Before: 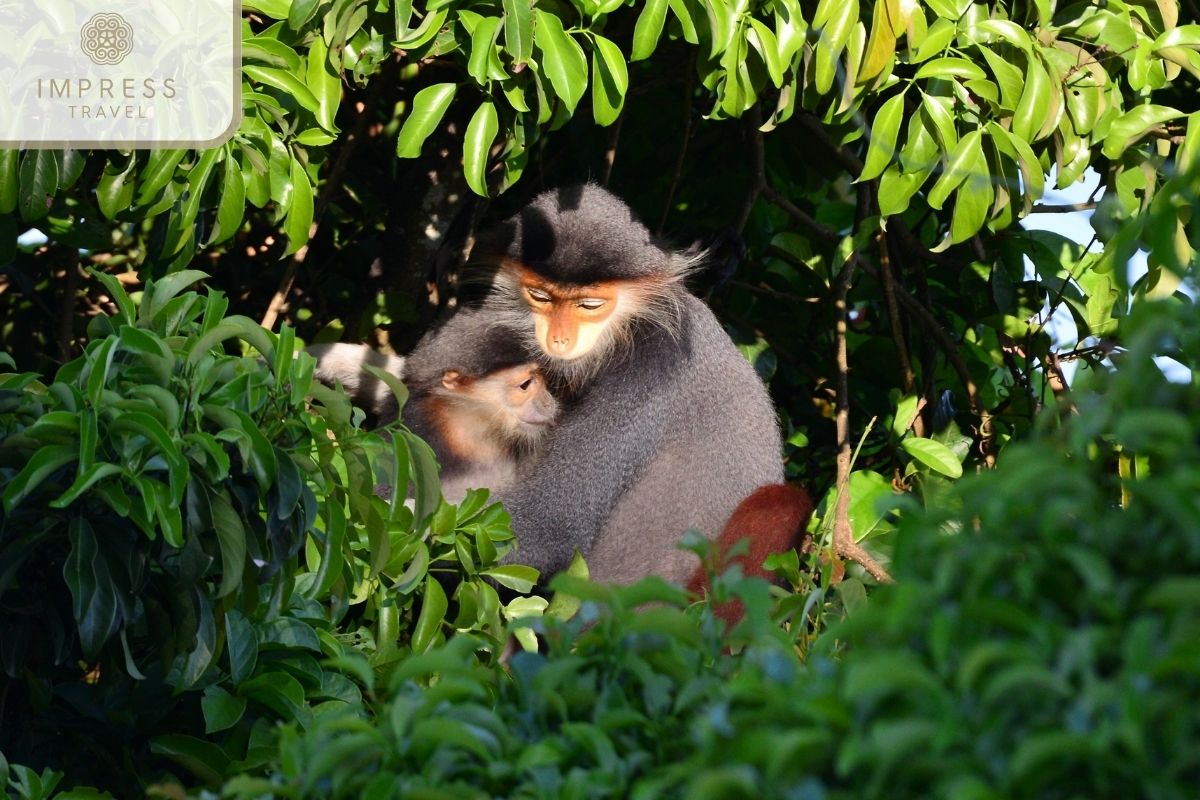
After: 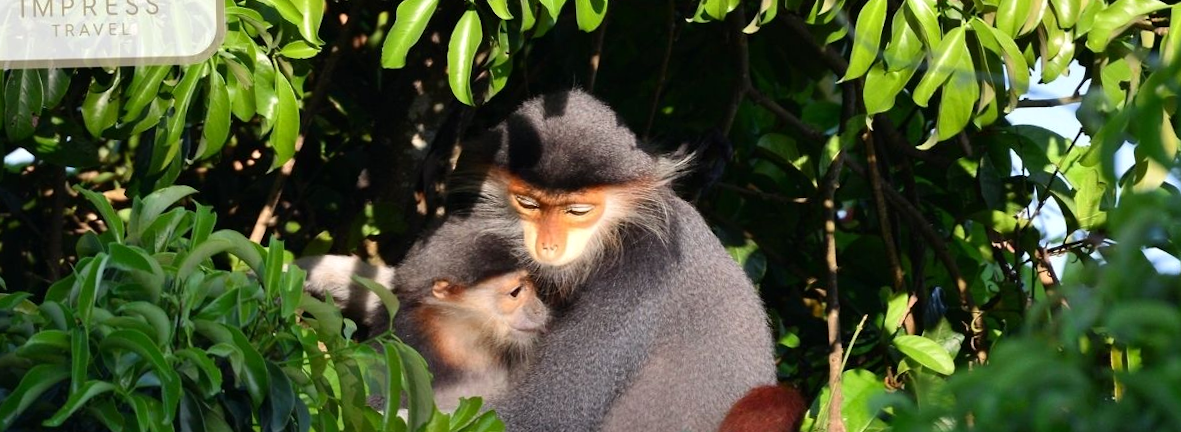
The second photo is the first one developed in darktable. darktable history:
levels: levels [0, 0.492, 0.984]
crop and rotate: top 10.605%, bottom 33.274%
rotate and perspective: rotation -1.42°, crop left 0.016, crop right 0.984, crop top 0.035, crop bottom 0.965
